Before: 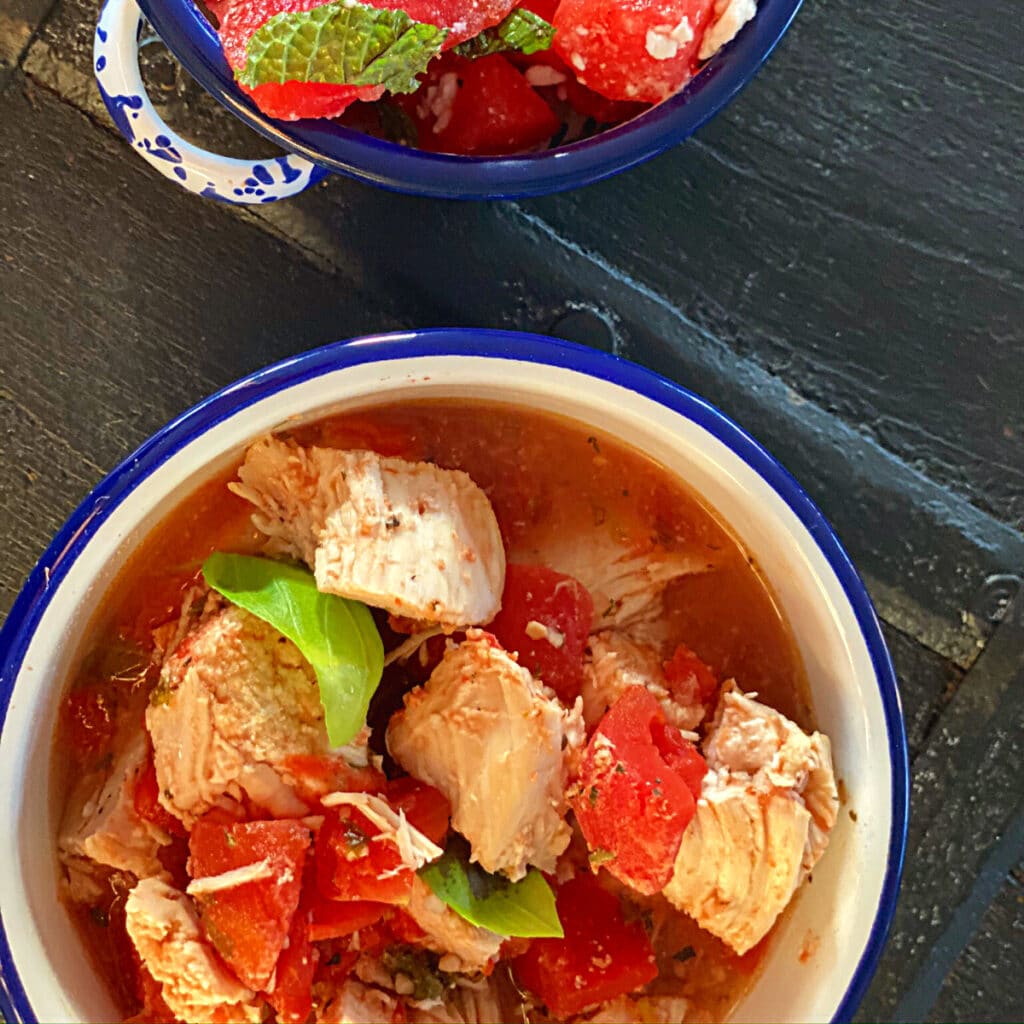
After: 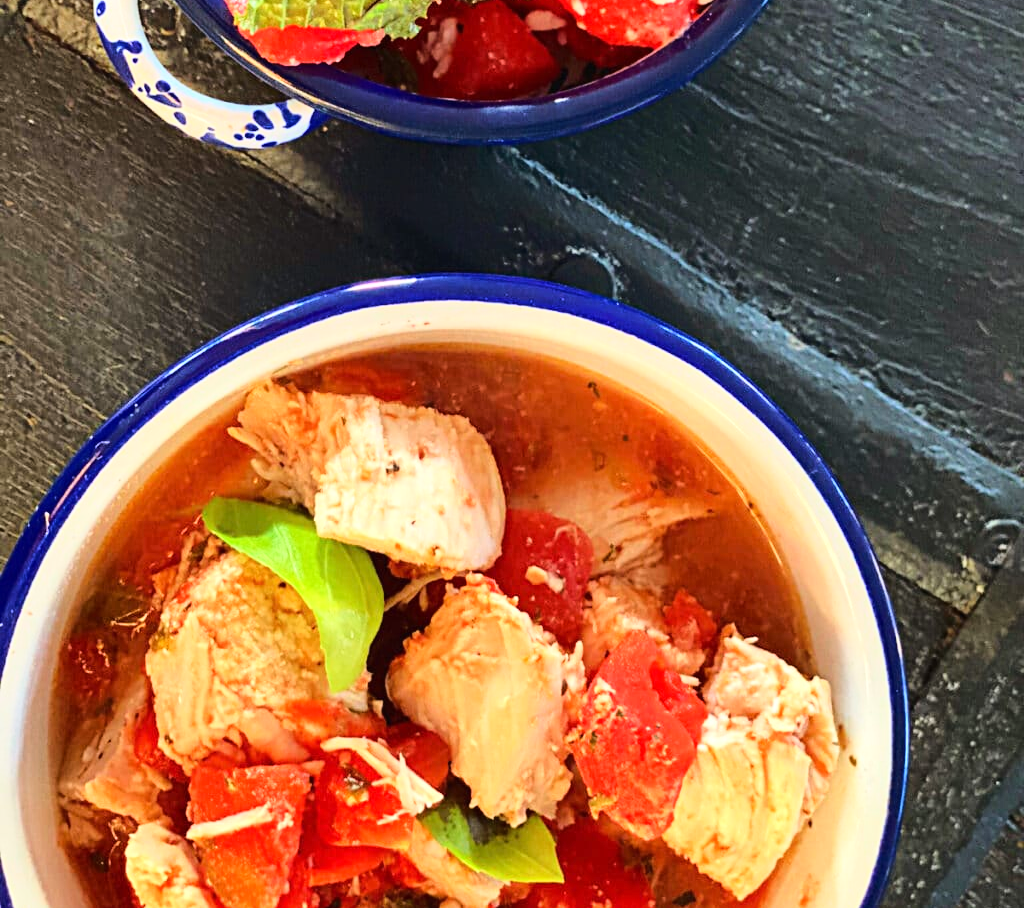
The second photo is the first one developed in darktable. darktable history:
crop and rotate: top 5.45%, bottom 5.812%
base curve: curves: ch0 [(0, 0) (0.028, 0.03) (0.121, 0.232) (0.46, 0.748) (0.859, 0.968) (1, 1)]
